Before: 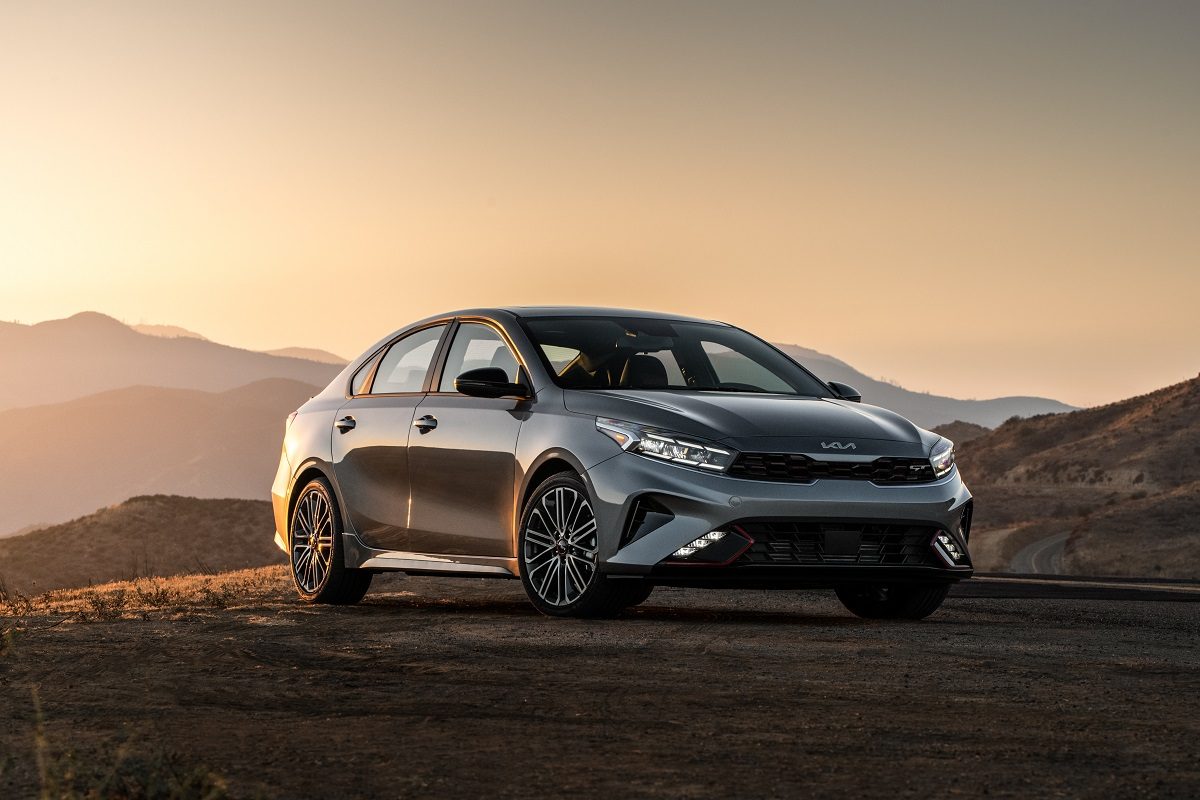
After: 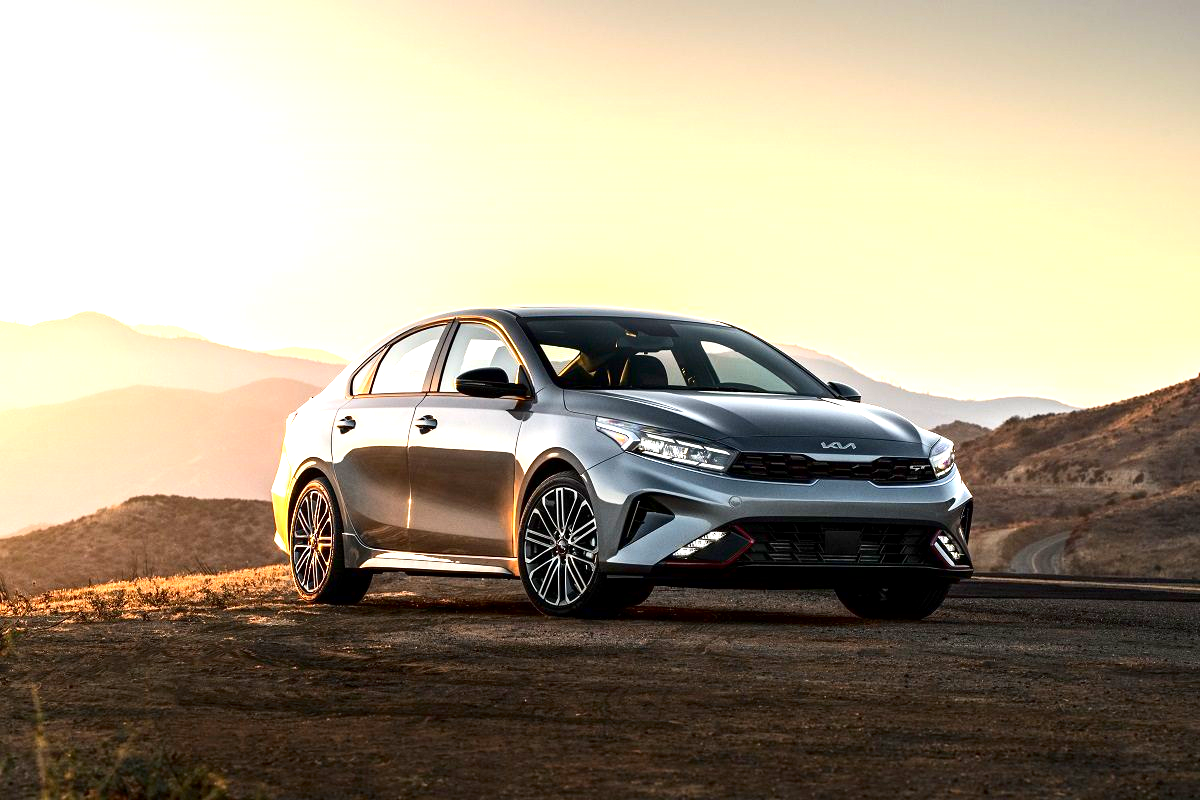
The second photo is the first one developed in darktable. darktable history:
contrast brightness saturation: contrast 0.132, brightness -0.054, saturation 0.162
exposure: black level correction 0.001, exposure 1.322 EV, compensate highlight preservation false
